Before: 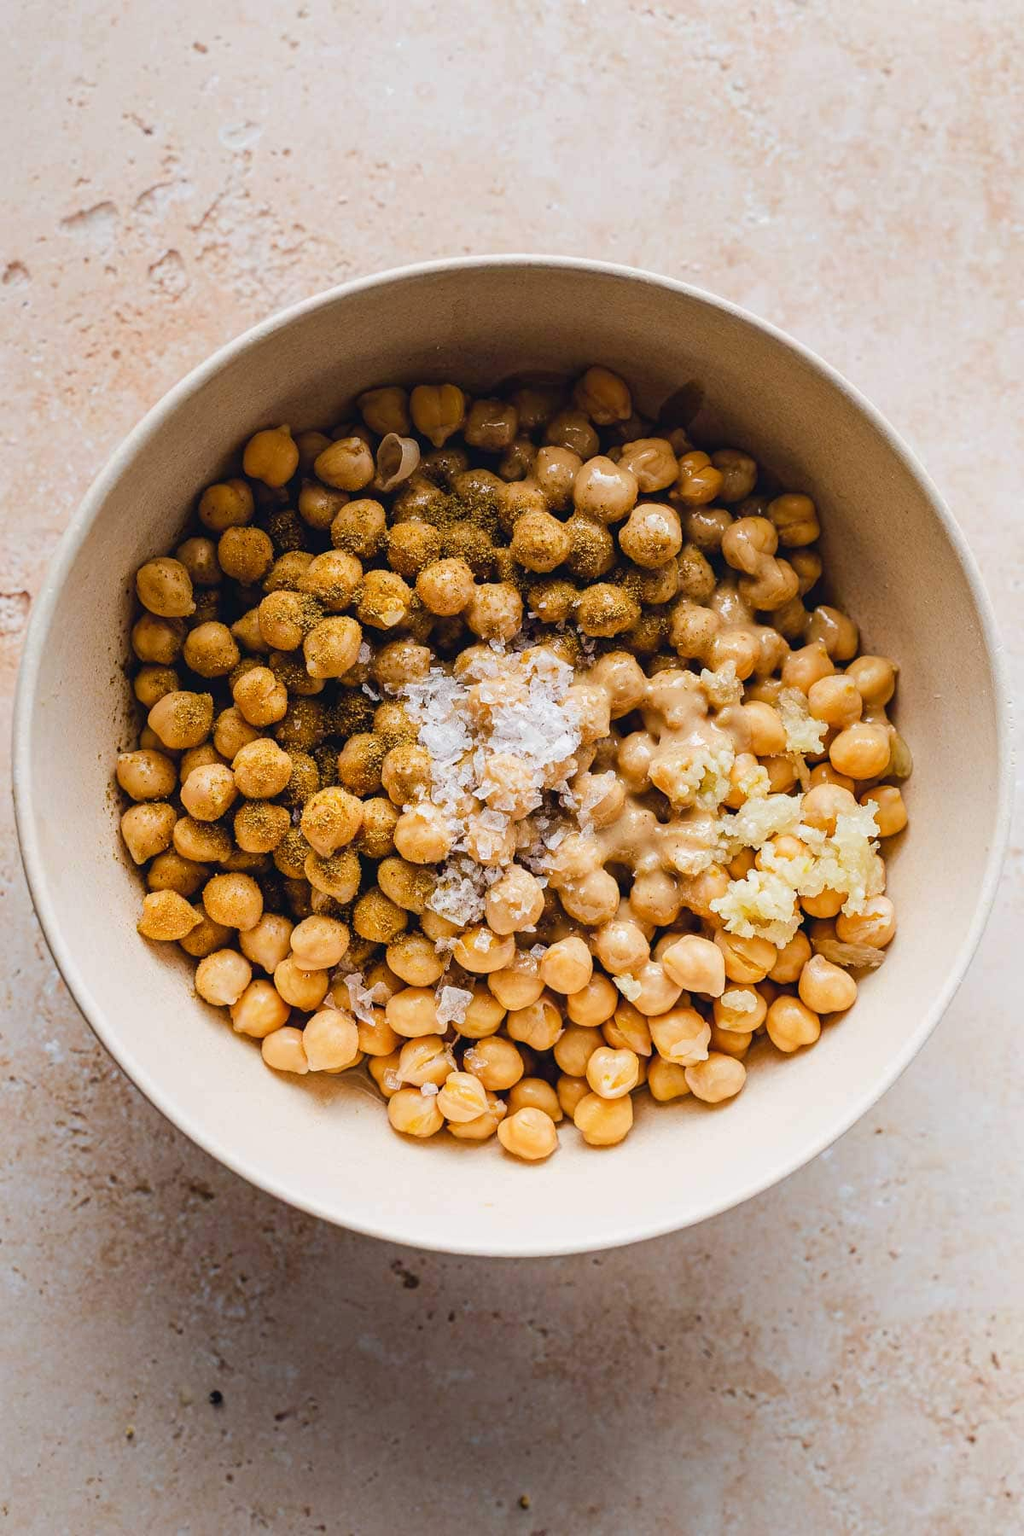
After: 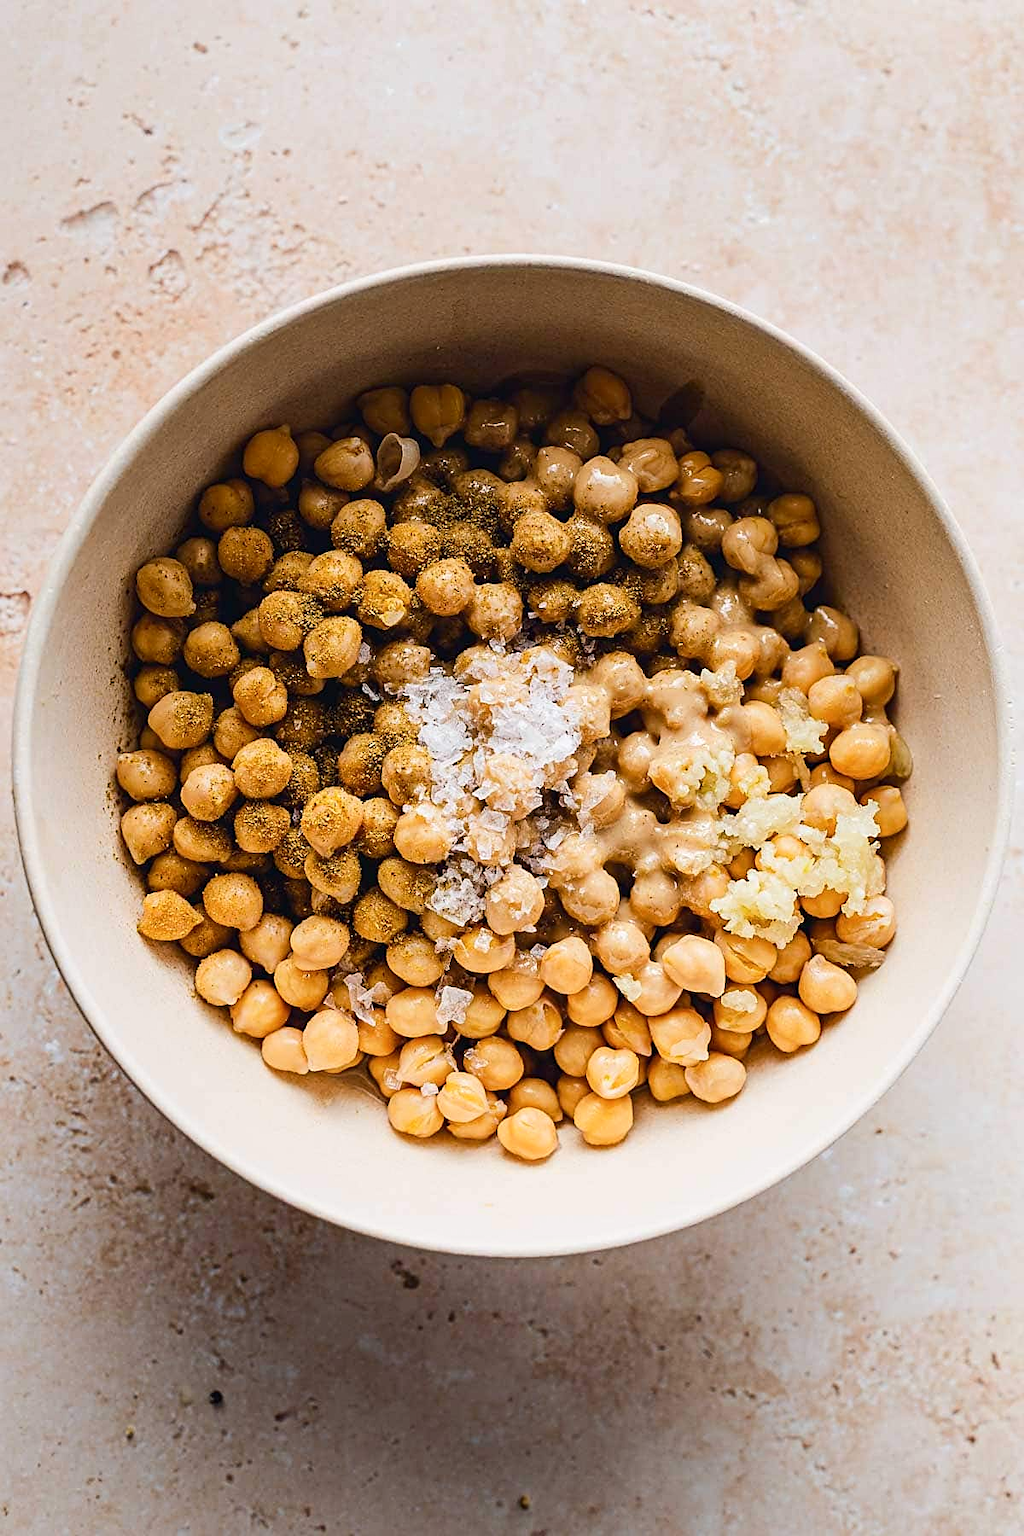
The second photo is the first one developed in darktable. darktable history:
tone equalizer: on, module defaults
sharpen: on, module defaults
contrast brightness saturation: contrast 0.14
